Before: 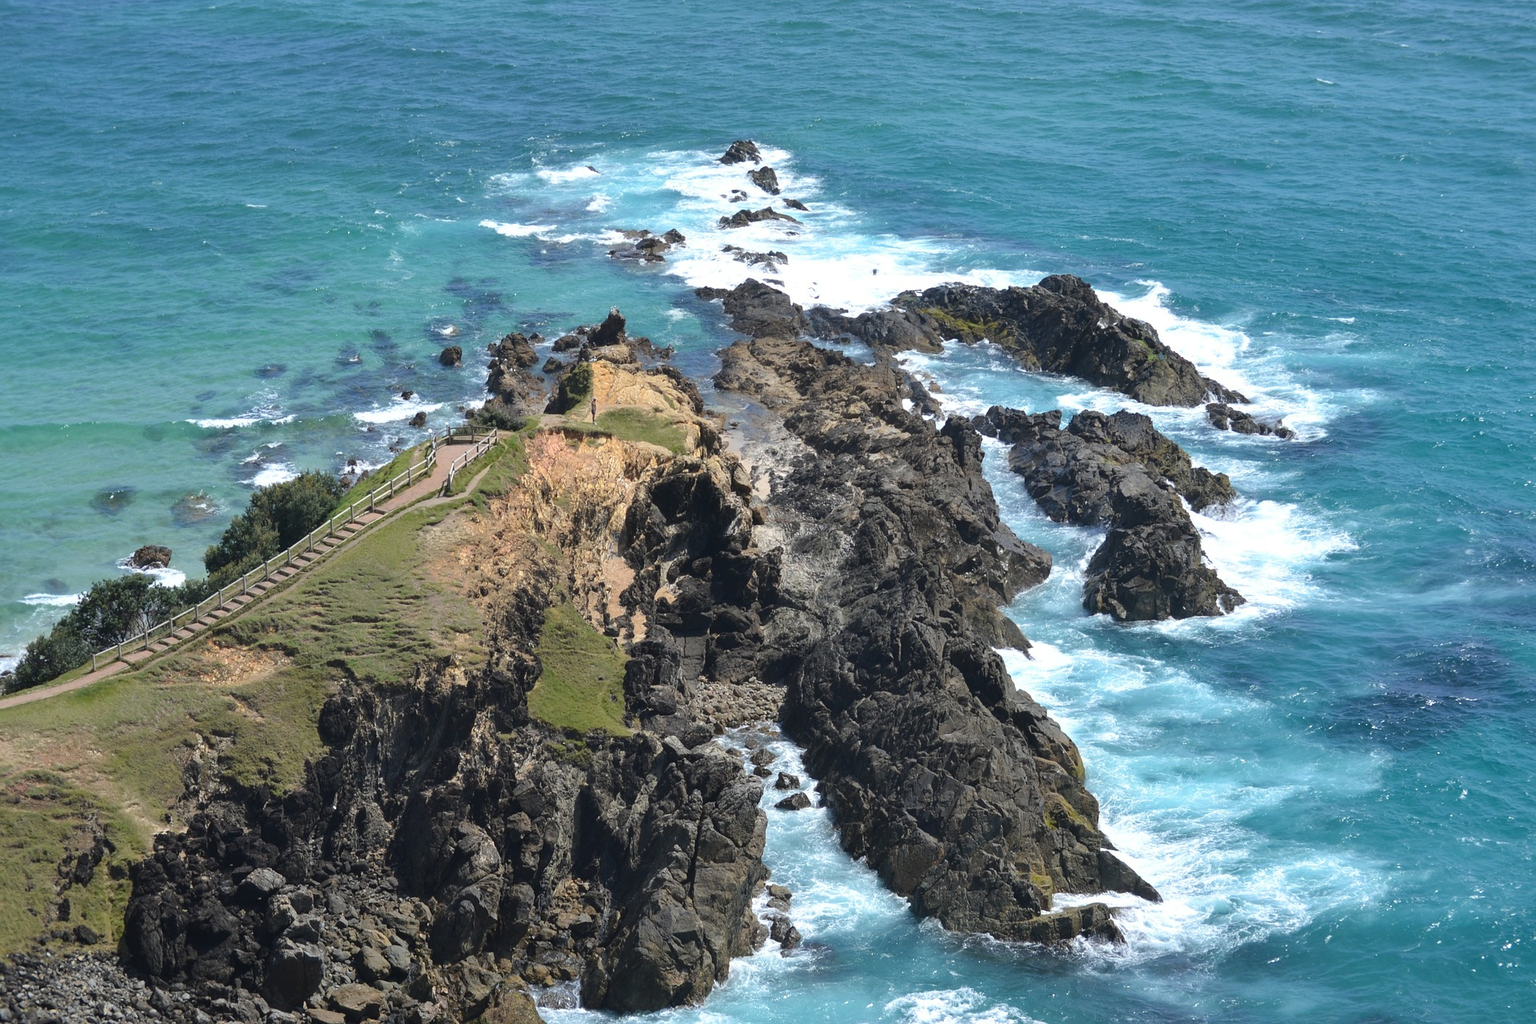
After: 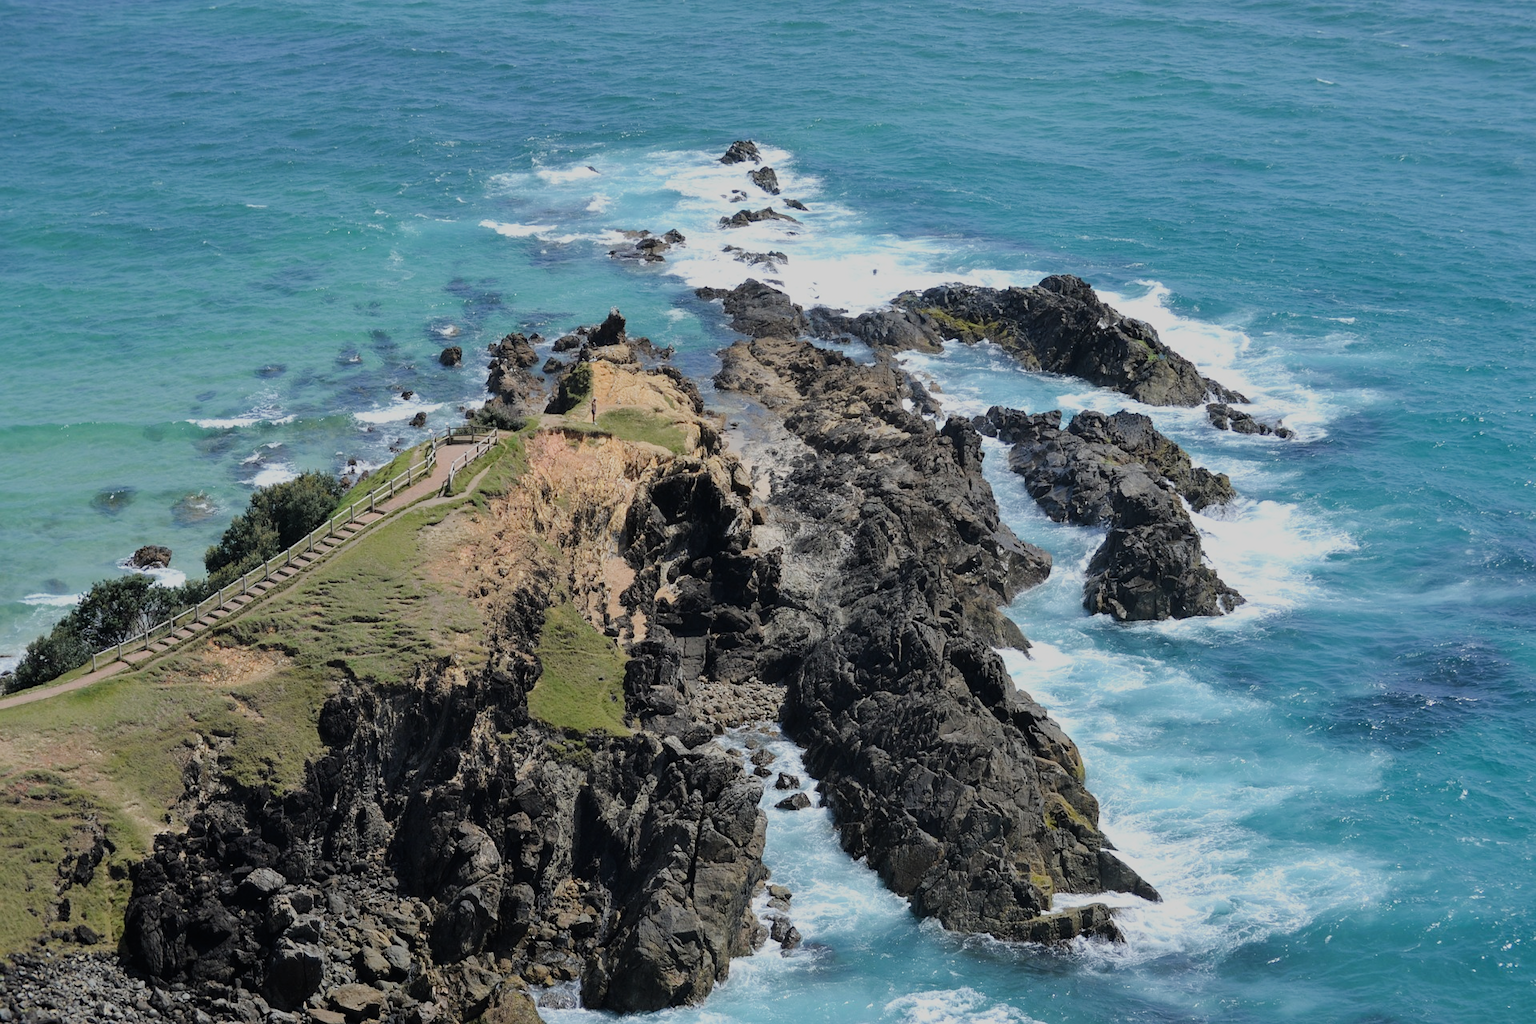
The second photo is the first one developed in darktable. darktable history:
rotate and perspective: automatic cropping original format, crop left 0, crop top 0
filmic rgb: black relative exposure -7.32 EV, white relative exposure 5.09 EV, hardness 3.2
